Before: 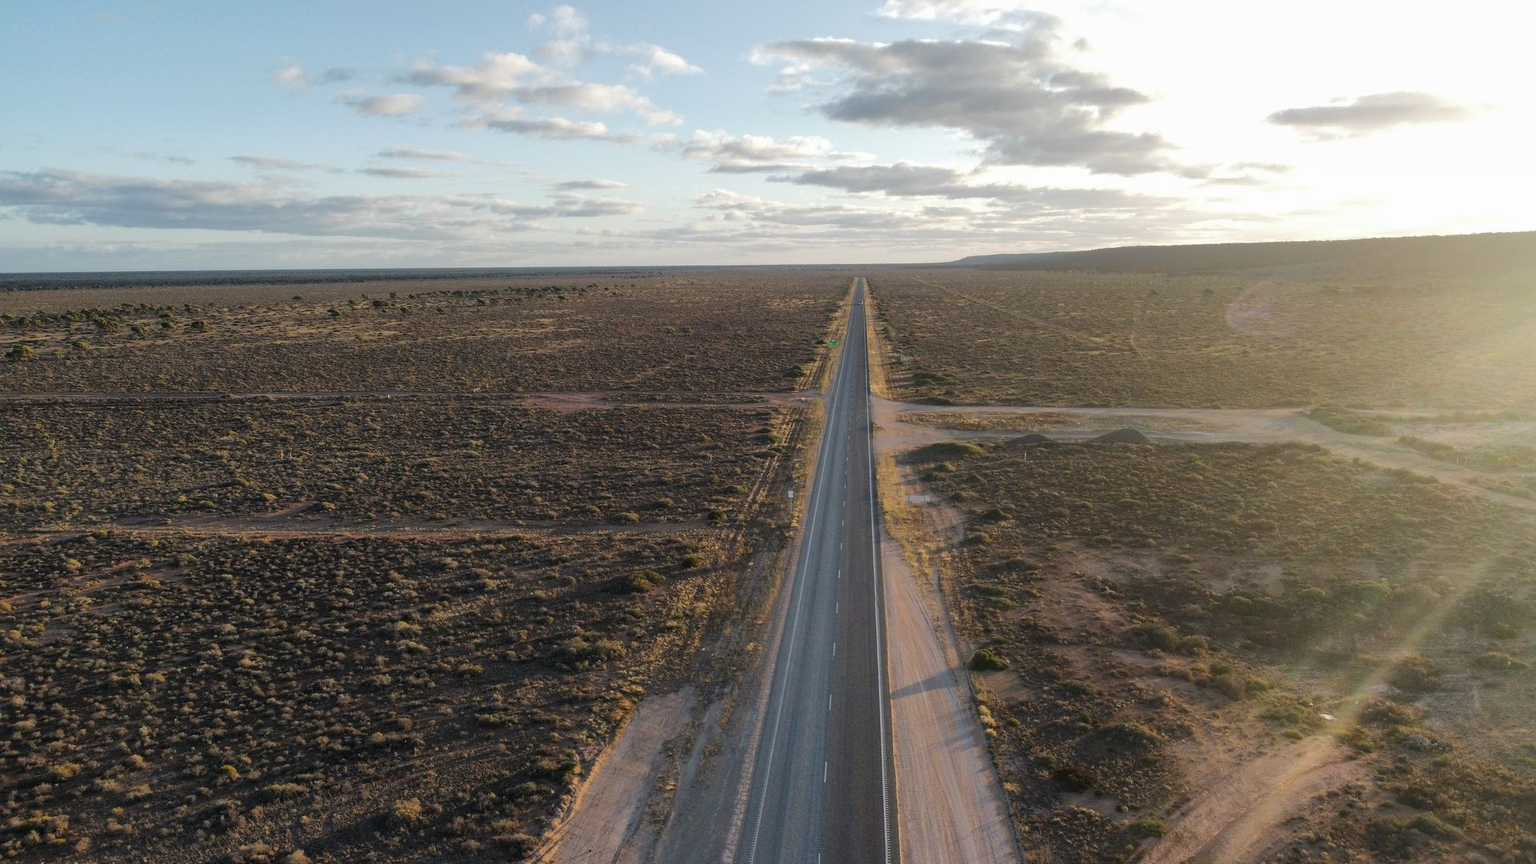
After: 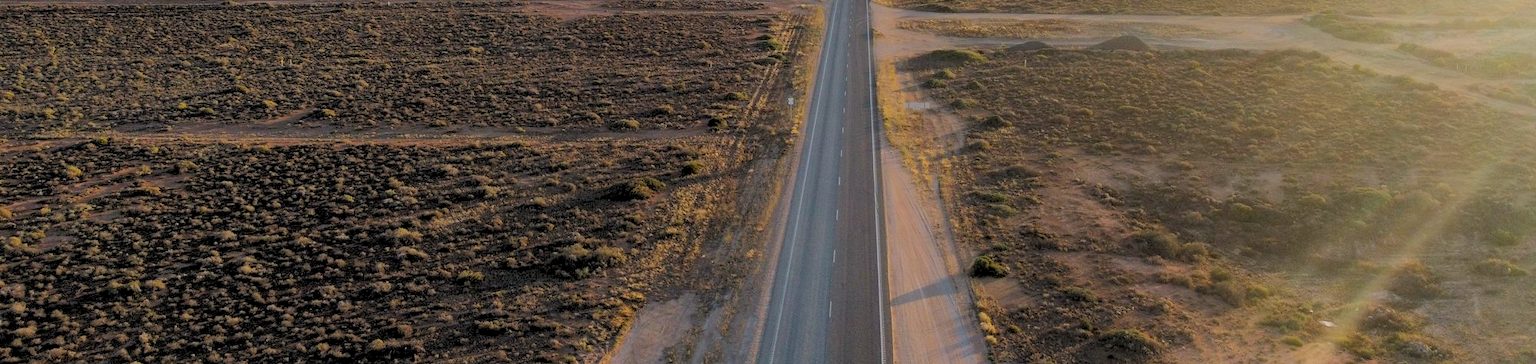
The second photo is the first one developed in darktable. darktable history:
crop: top 45.551%, bottom 12.262%
exposure: black level correction 0.001, exposure -0.125 EV, compensate exposure bias true, compensate highlight preservation false
color balance rgb: shadows lift › chroma 2%, shadows lift › hue 50°, power › hue 60°, highlights gain › chroma 1%, highlights gain › hue 60°, global offset › luminance 0.25%, global vibrance 30%
rgb levels: preserve colors sum RGB, levels [[0.038, 0.433, 0.934], [0, 0.5, 1], [0, 0.5, 1]]
